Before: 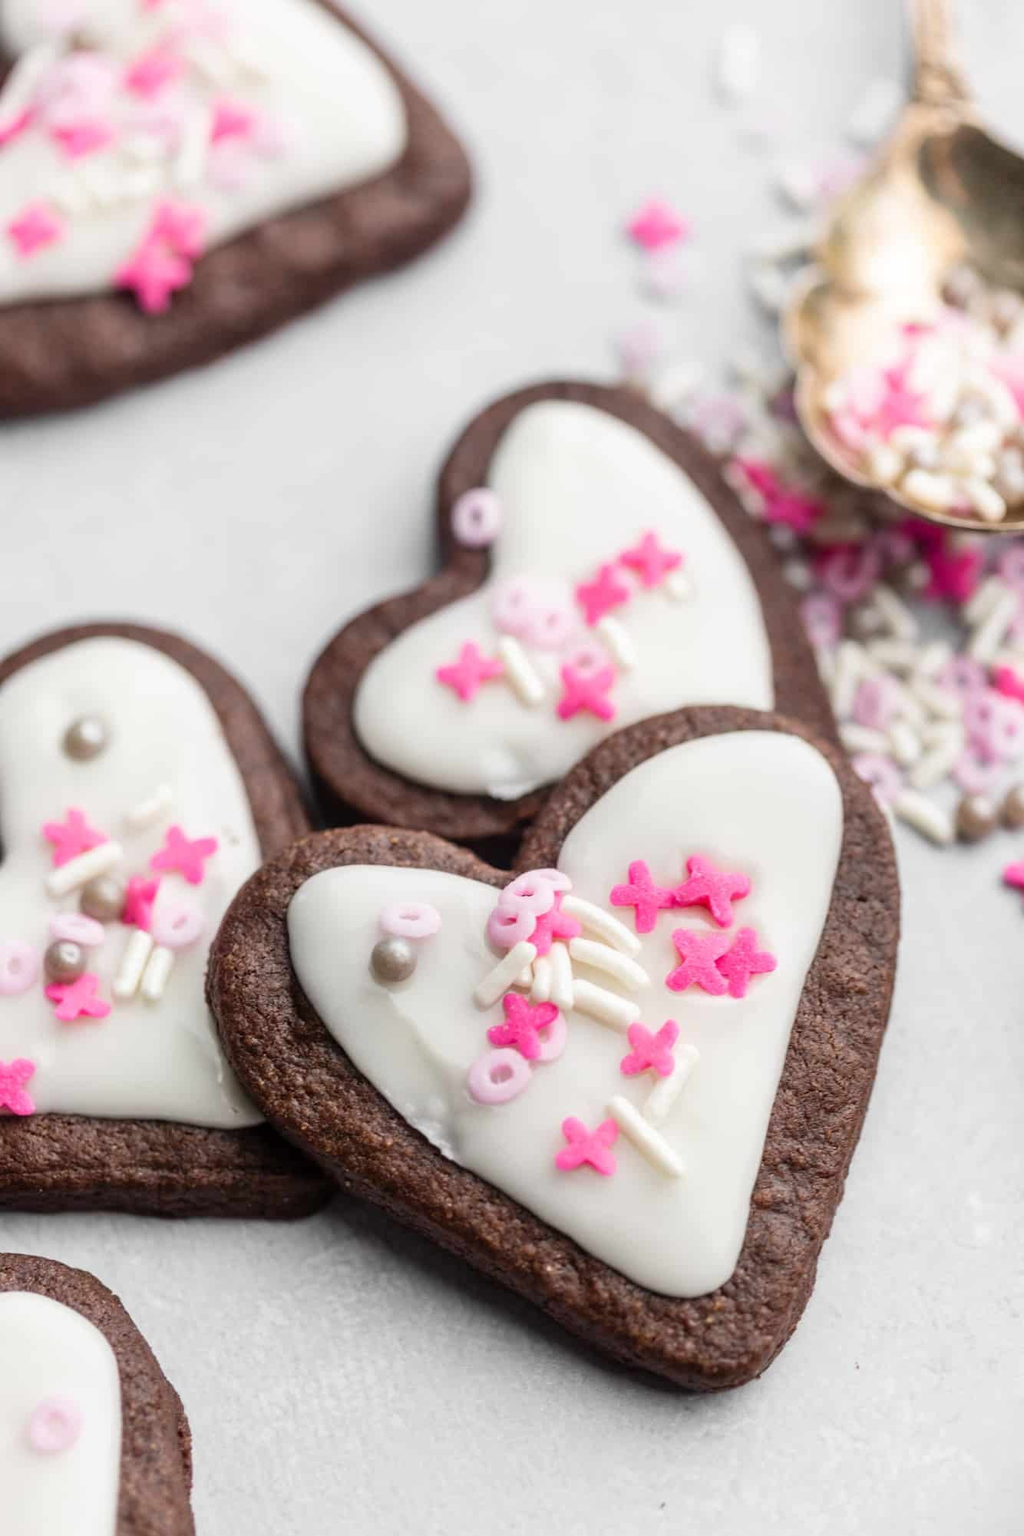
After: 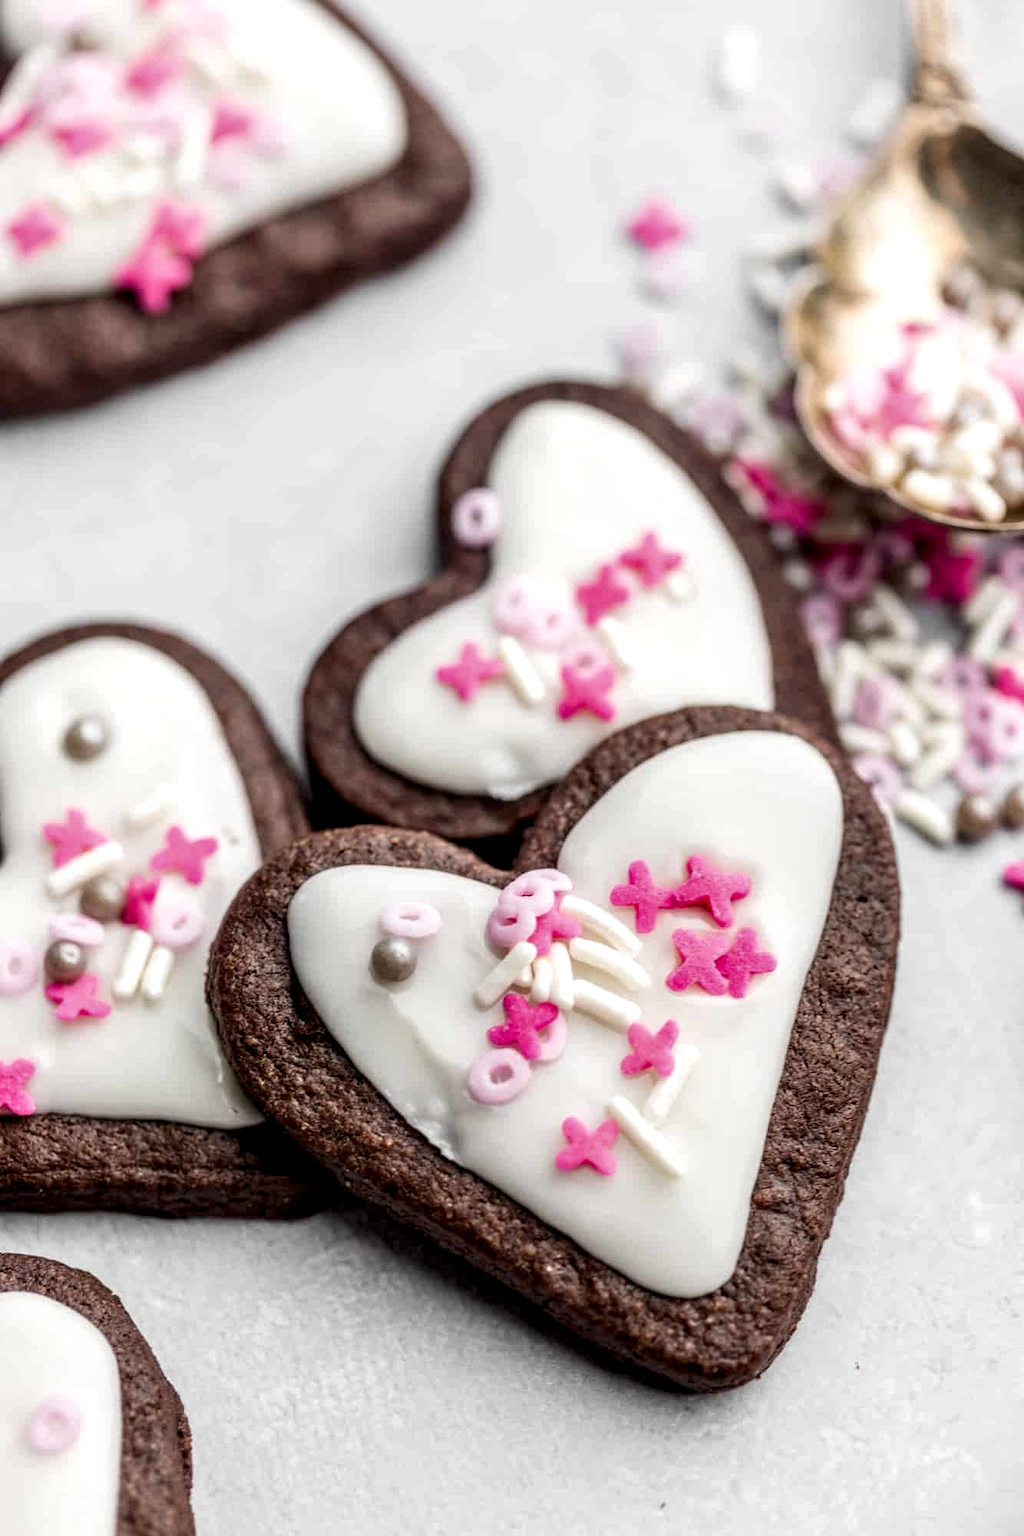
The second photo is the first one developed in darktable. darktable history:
local contrast: highlights 60%, shadows 61%, detail 160%
